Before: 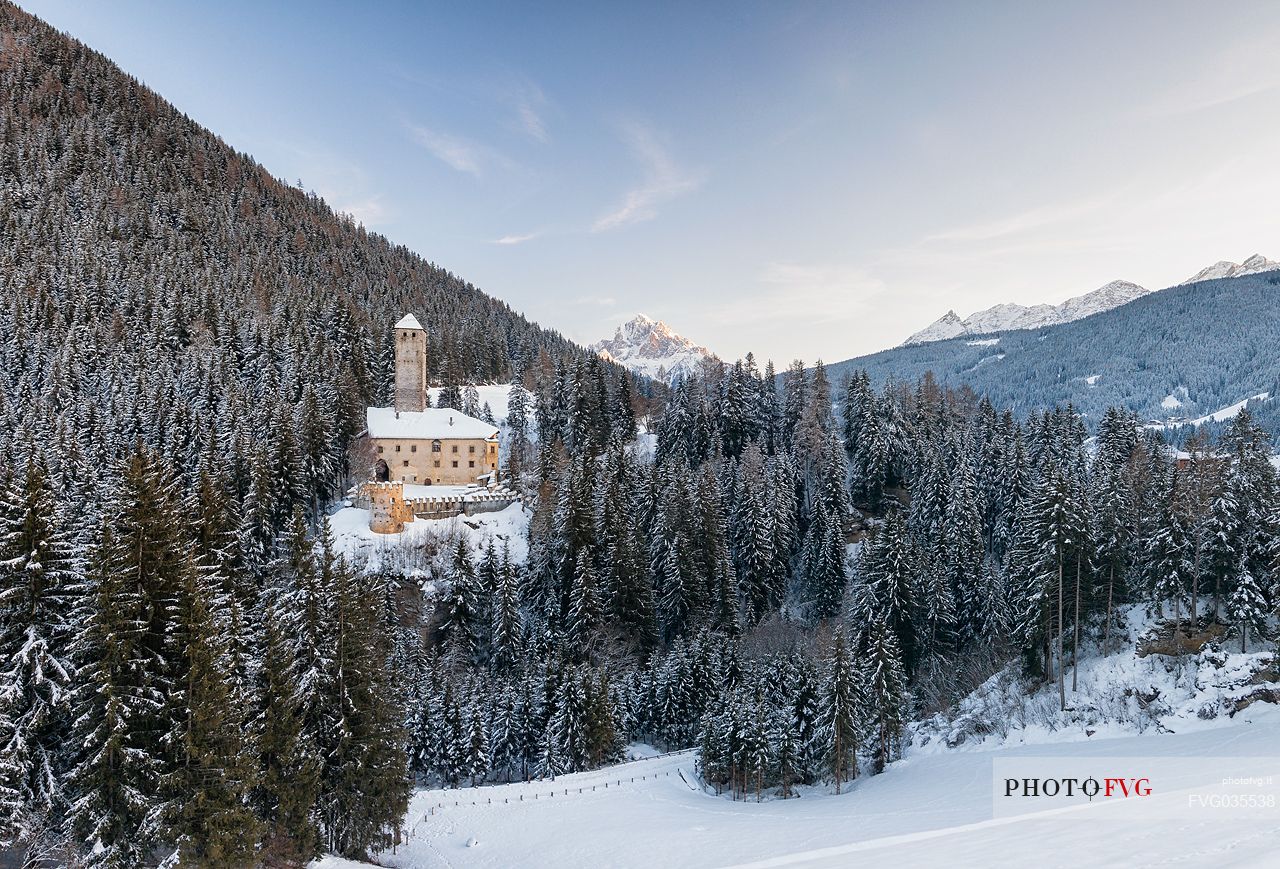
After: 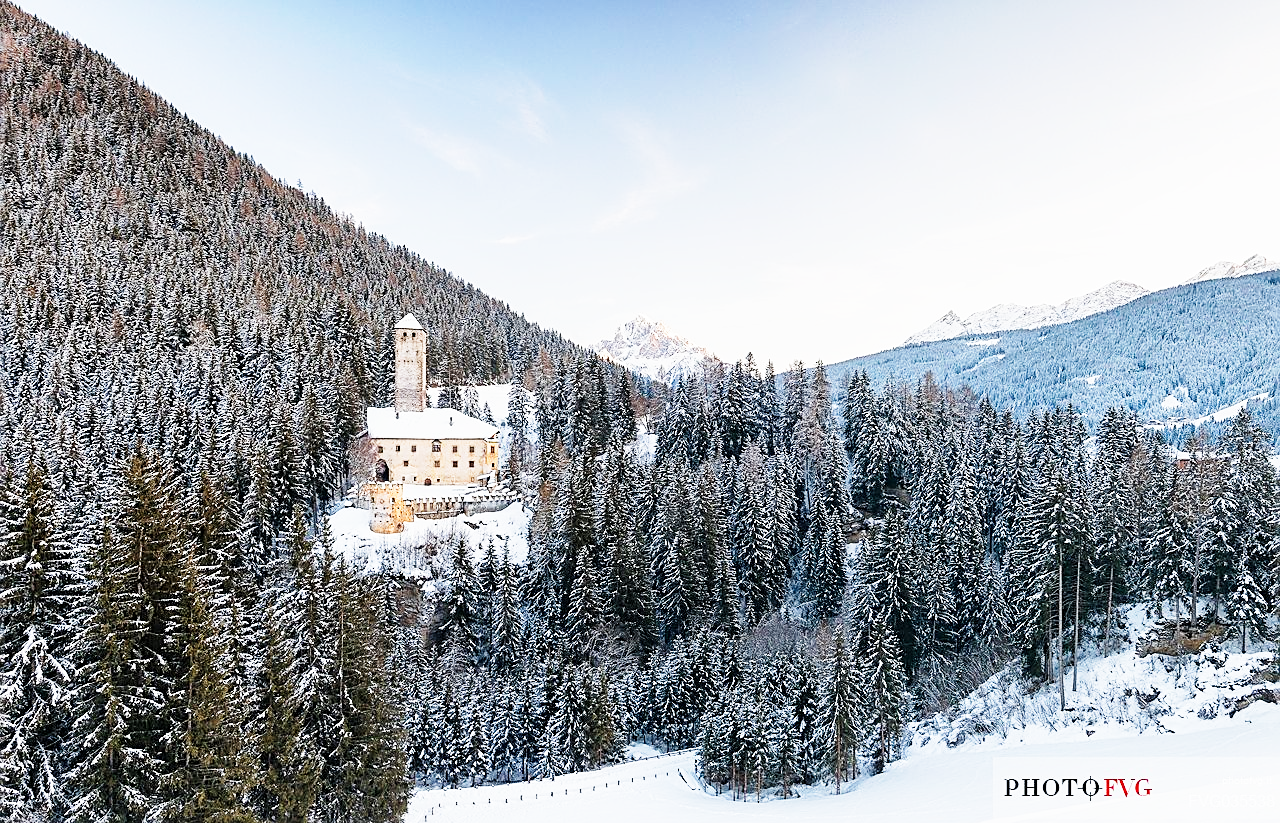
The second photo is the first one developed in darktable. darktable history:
sharpen: on, module defaults
base curve: curves: ch0 [(0, 0) (0.018, 0.026) (0.143, 0.37) (0.33, 0.731) (0.458, 0.853) (0.735, 0.965) (0.905, 0.986) (1, 1)], preserve colors none
crop and rotate: top 0.007%, bottom 5.282%
